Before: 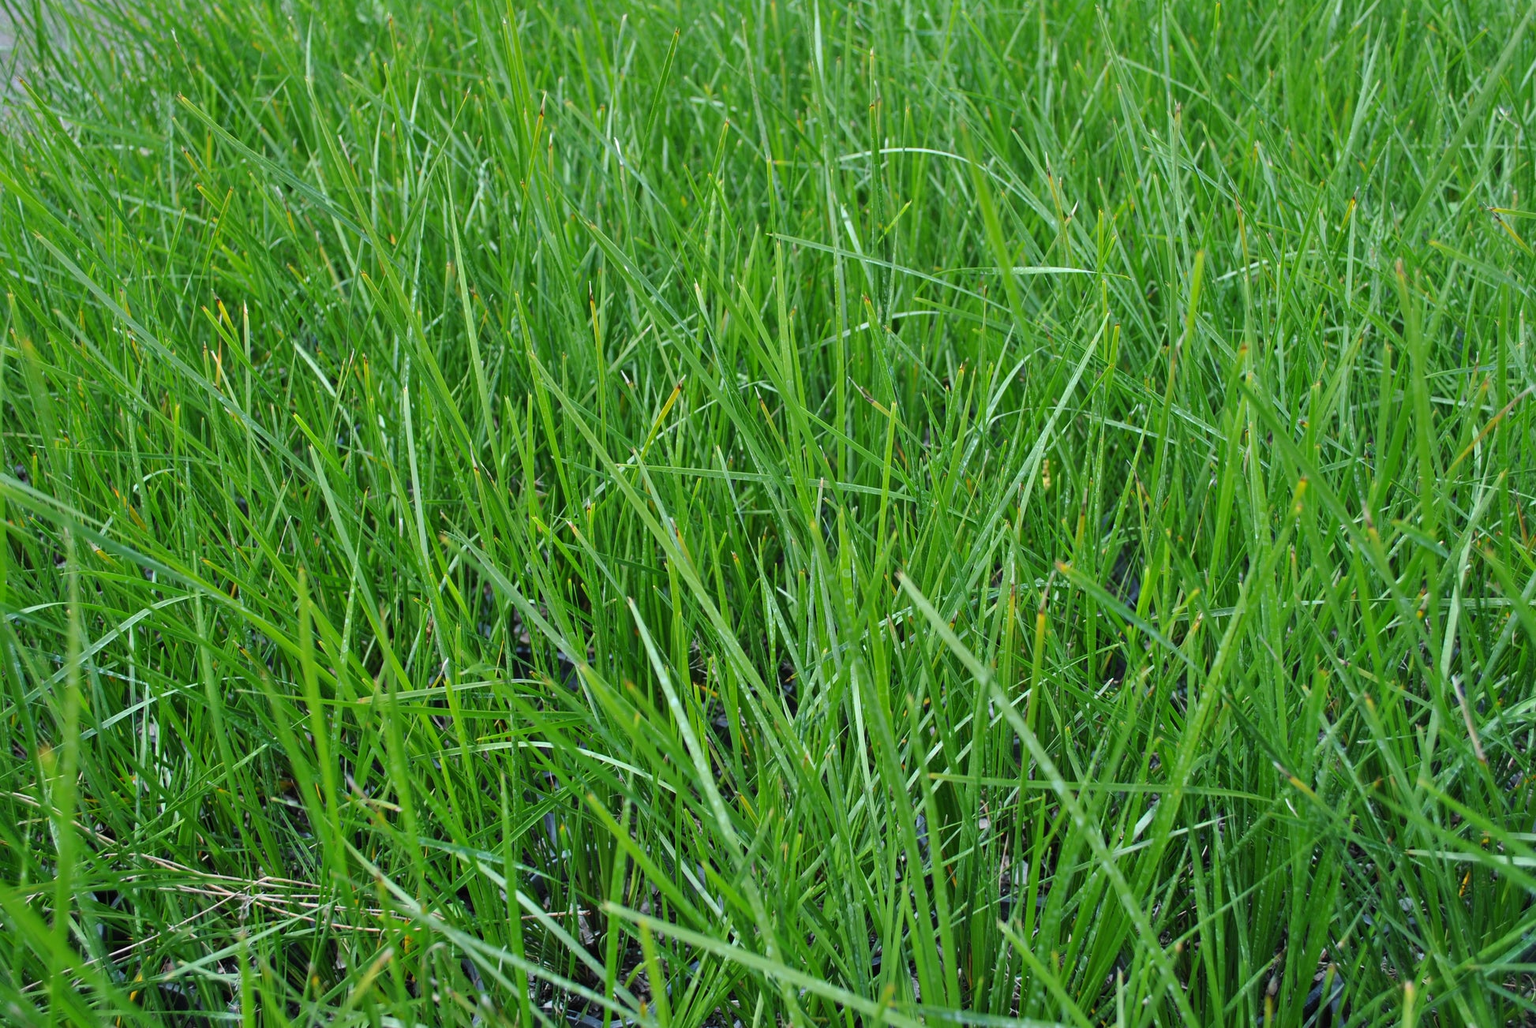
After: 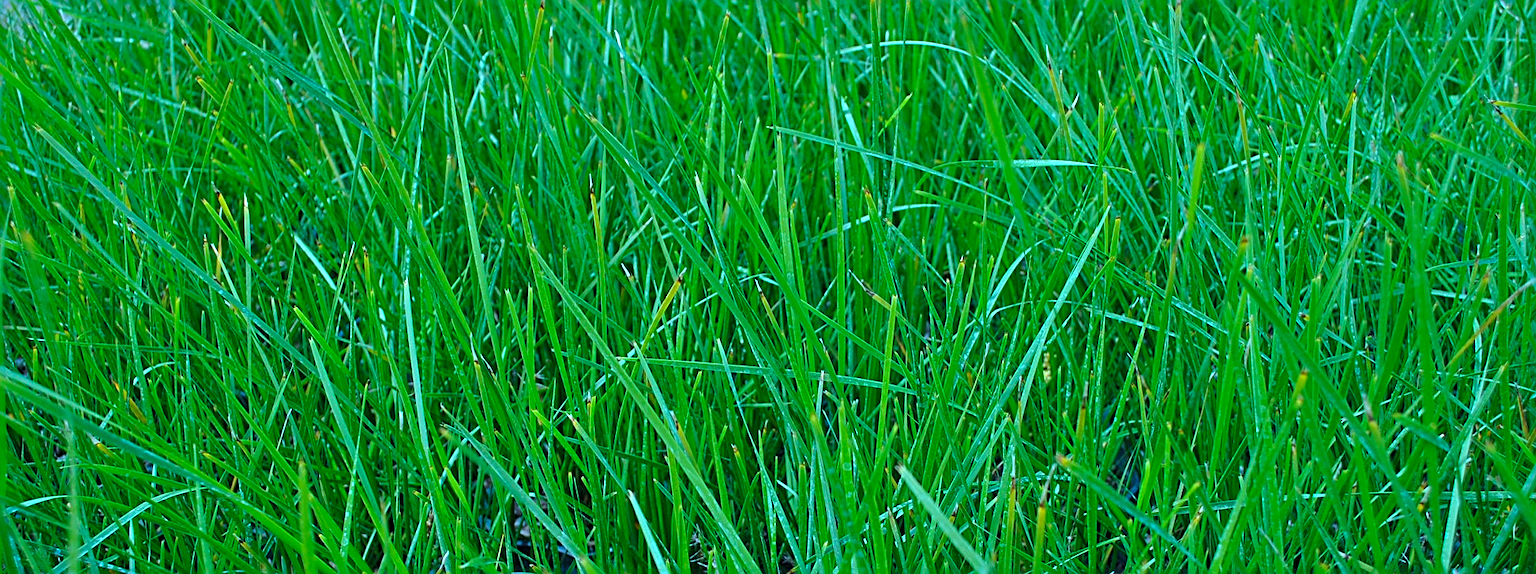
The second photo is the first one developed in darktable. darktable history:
sharpen: radius 2.799, amount 0.715
crop and rotate: top 10.464%, bottom 33.617%
color correction: highlights a* -11.39, highlights b* -15.15
color balance rgb: linear chroma grading › global chroma 9.88%, perceptual saturation grading › global saturation 16.749%
color calibration: x 0.37, y 0.382, temperature 4314.2 K
